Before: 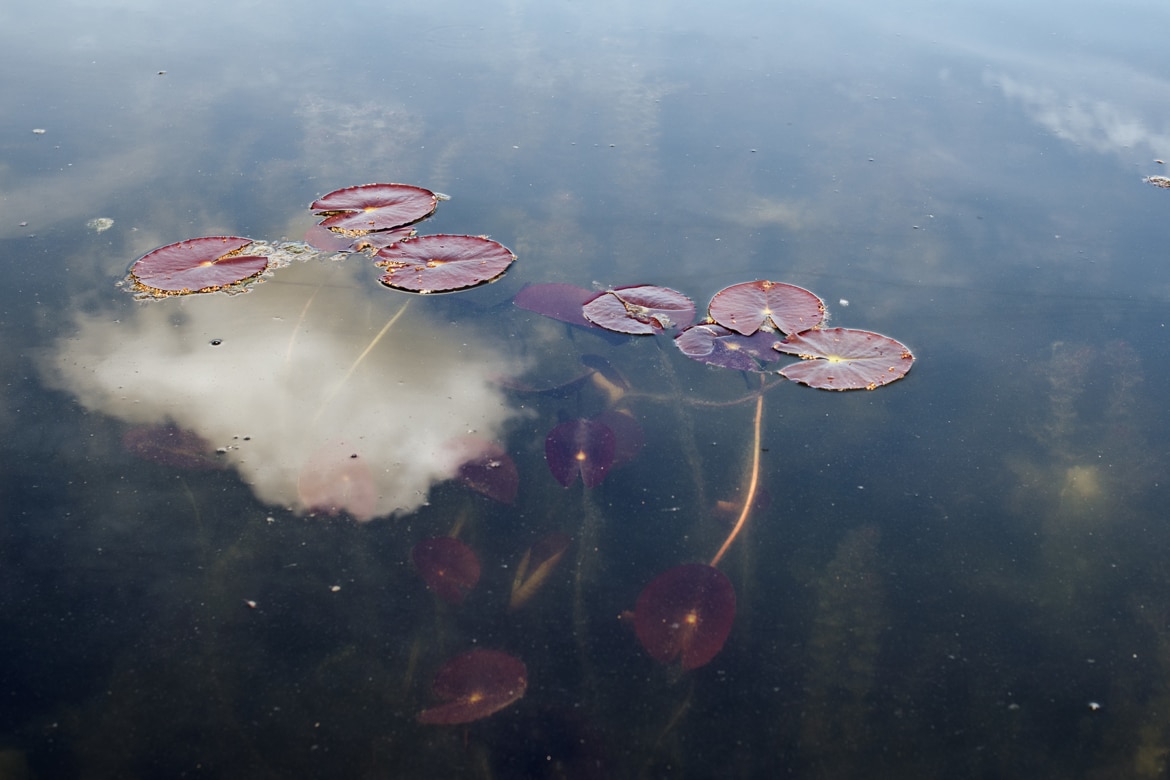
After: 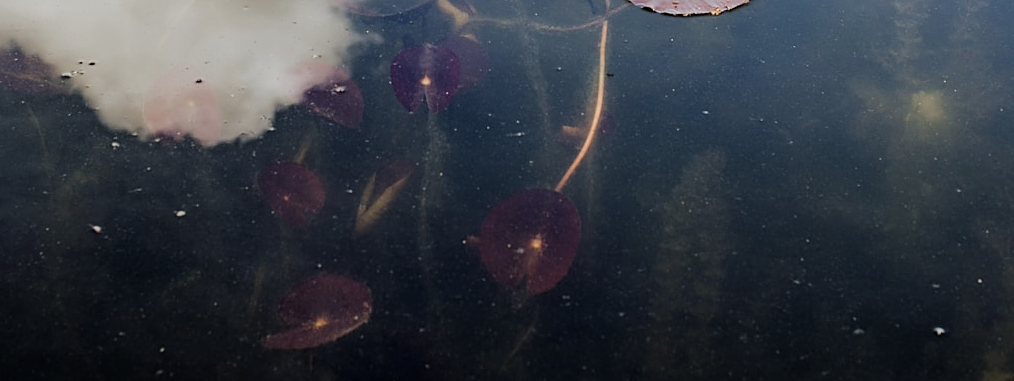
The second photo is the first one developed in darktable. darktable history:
sharpen: on, module defaults
exposure: compensate highlight preservation false
crop and rotate: left 13.306%, top 48.129%, bottom 2.928%
filmic rgb: black relative exposure -7.65 EV, white relative exposure 4.56 EV, hardness 3.61, contrast 1.05
